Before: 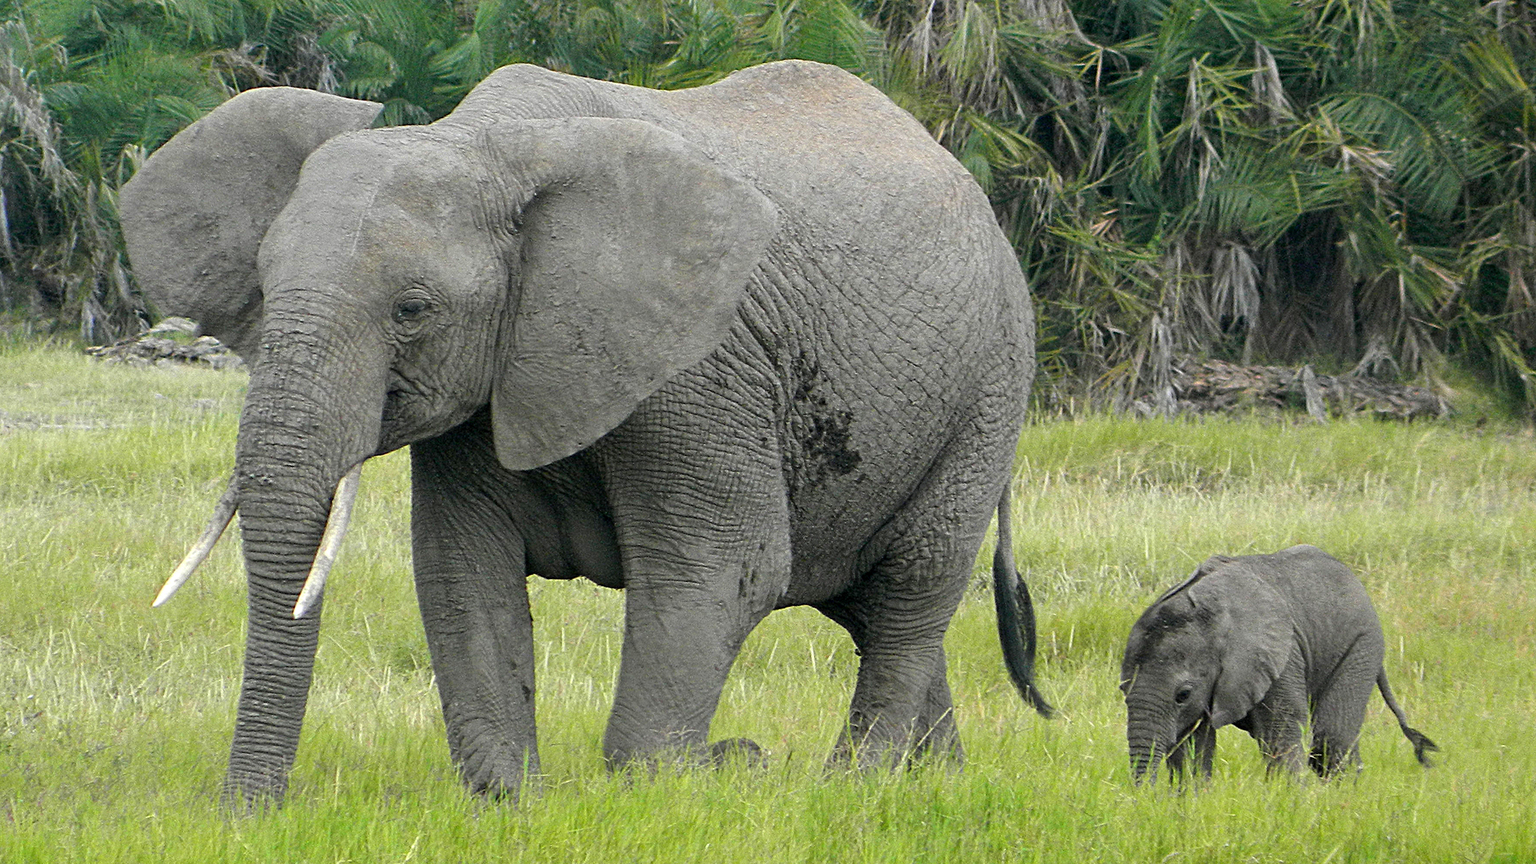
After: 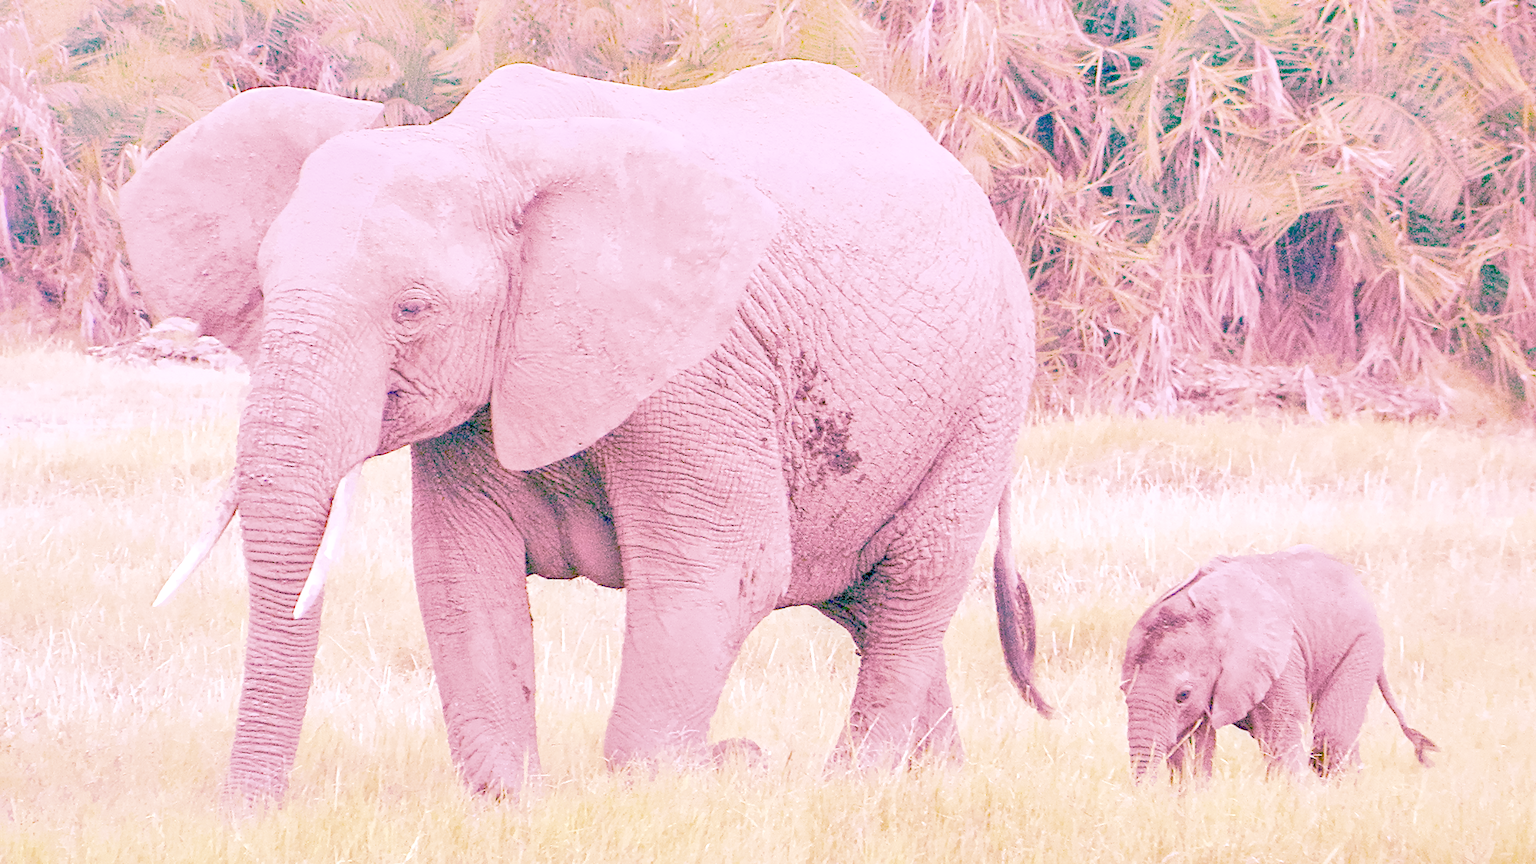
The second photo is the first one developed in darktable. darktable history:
white balance: red 2.229, blue 1.46
filmic rgb: black relative exposure -6.68 EV, white relative exposure 4.56 EV, hardness 3.25
raw chromatic aberrations: on, module defaults
color balance rgb: perceptual saturation grading › global saturation 25%, global vibrance 20%
highlight reconstruction: method reconstruct color, iterations 1, diameter of reconstruction 64 px
hot pixels: on, module defaults
exposure: black level correction 0.001, exposure 1.822 EV, compensate exposure bias true, compensate highlight preservation false
denoise (profiled): preserve shadows 1.38, scattering 0.008, a [-1, 0, 0], compensate highlight preservation false
lens correction: scale 1.01, crop 1, focal 100, aperture 2.8, distance 11.19, camera "Canon EOS RP", lens "Canon RF 100mm F2.8L Macro IS USM"
tone equalizer "relight: fill-in": -7 EV 0.15 EV, -6 EV 0.6 EV, -5 EV 1.15 EV, -4 EV 1.33 EV, -3 EV 1.15 EV, -2 EV 0.6 EV, -1 EV 0.15 EV, mask exposure compensation -0.5 EV
shadows and highlights: on, module defaults
local contrast: highlights 35%, detail 135%
